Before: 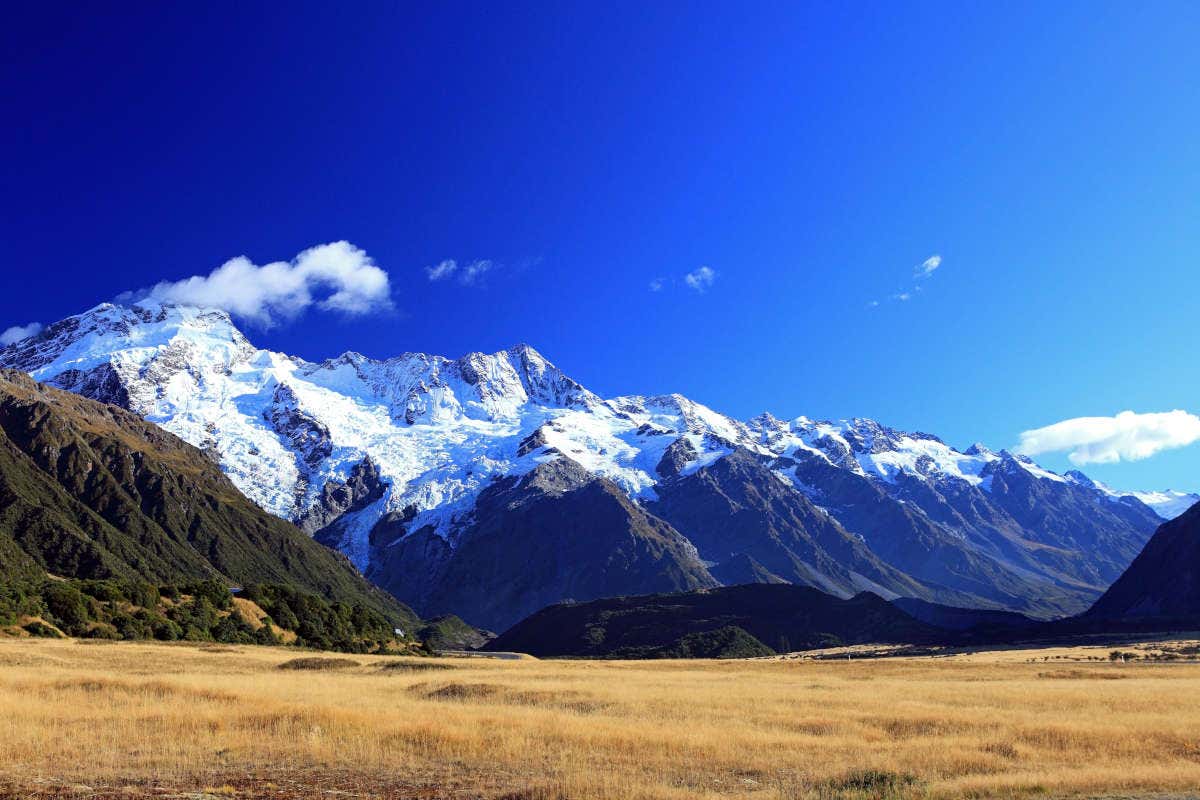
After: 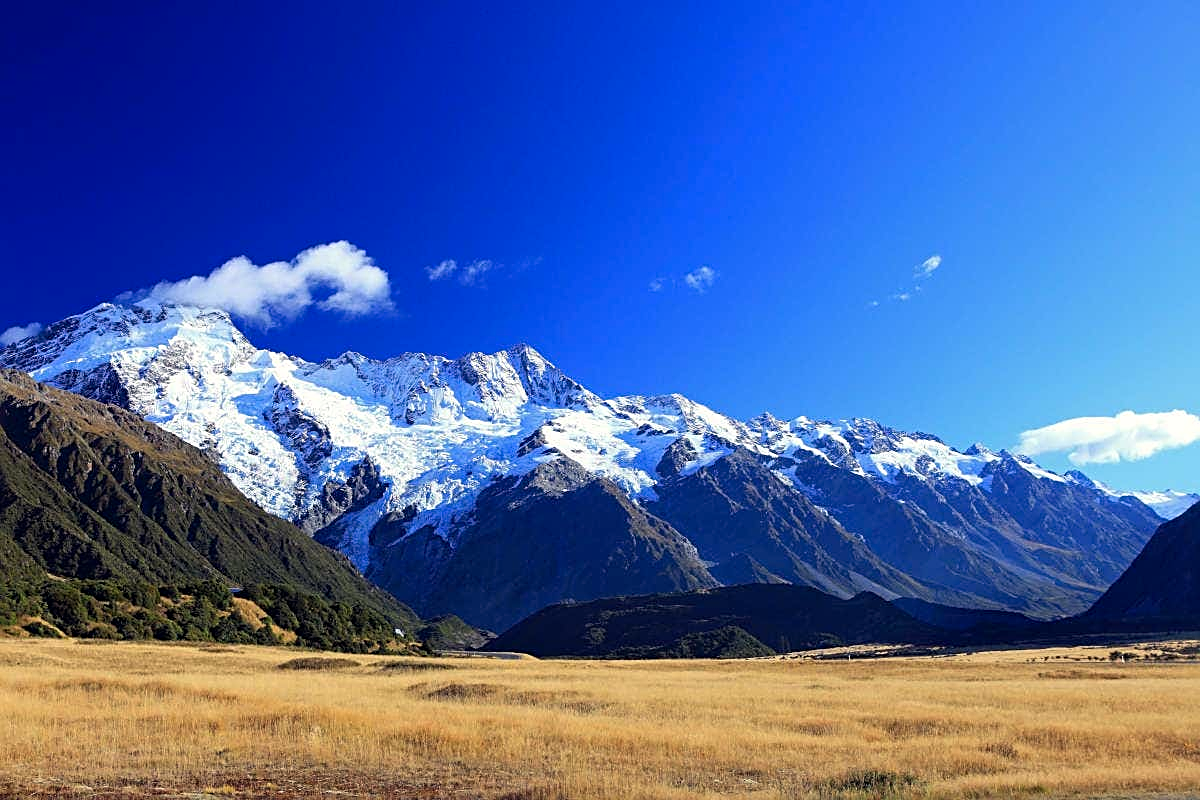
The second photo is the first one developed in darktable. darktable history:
sharpen: on, module defaults
color correction: highlights a* 0.207, highlights b* 2.7, shadows a* -0.874, shadows b* -4.78
